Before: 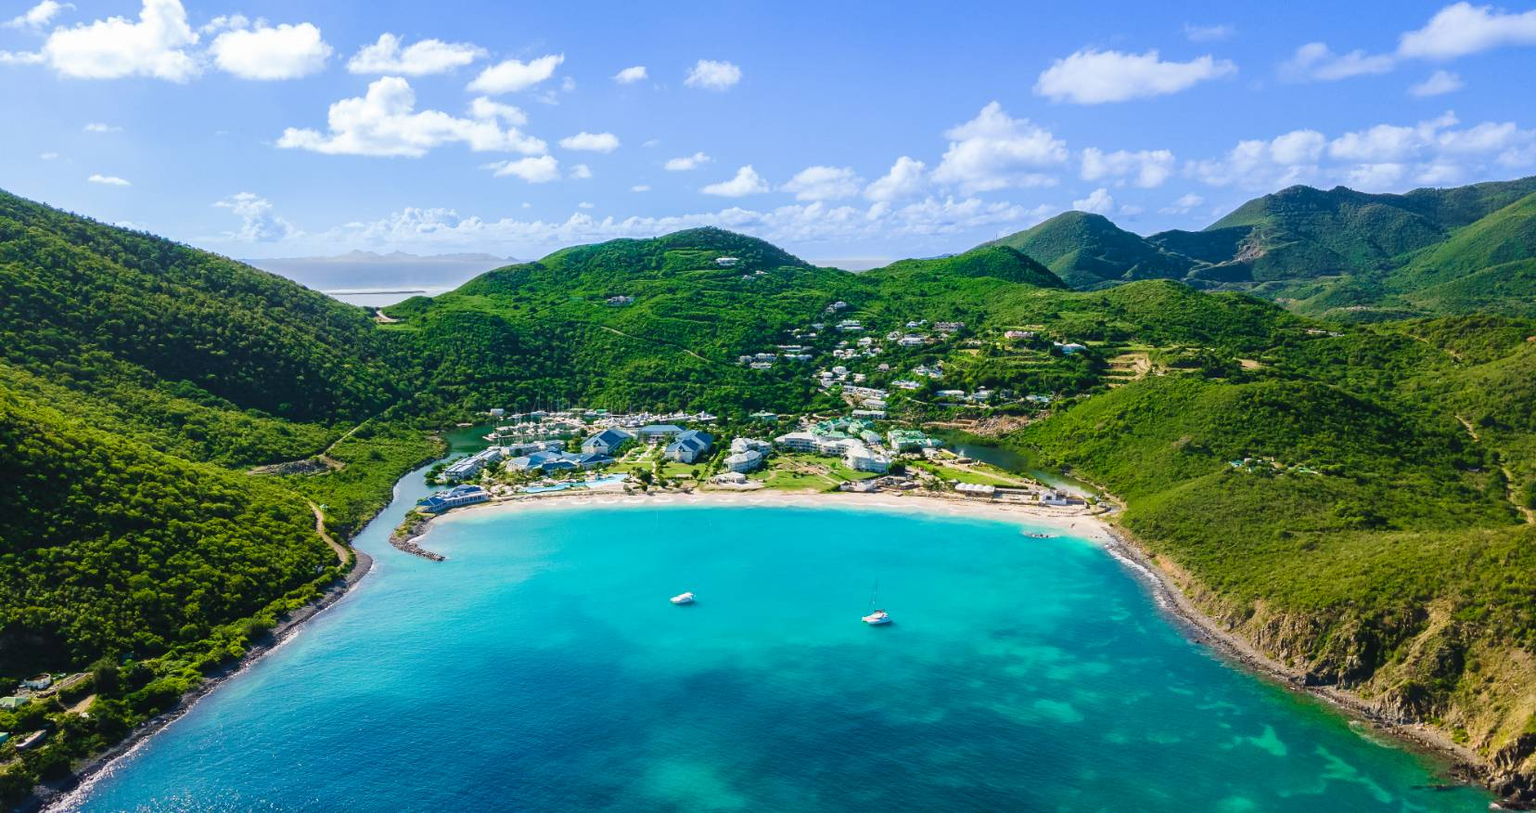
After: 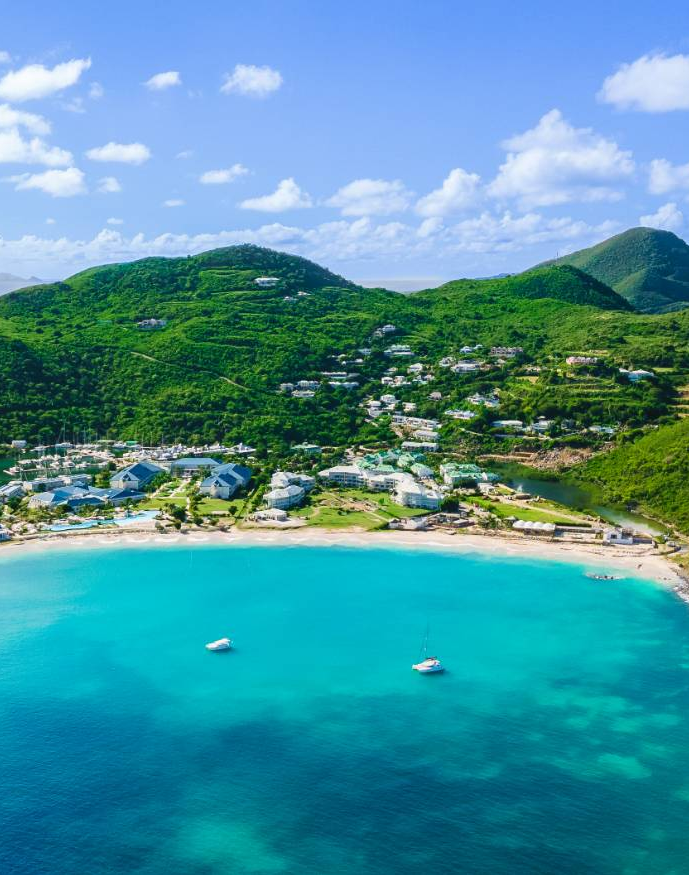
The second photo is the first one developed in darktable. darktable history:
crop: left 31.248%, right 27.135%
